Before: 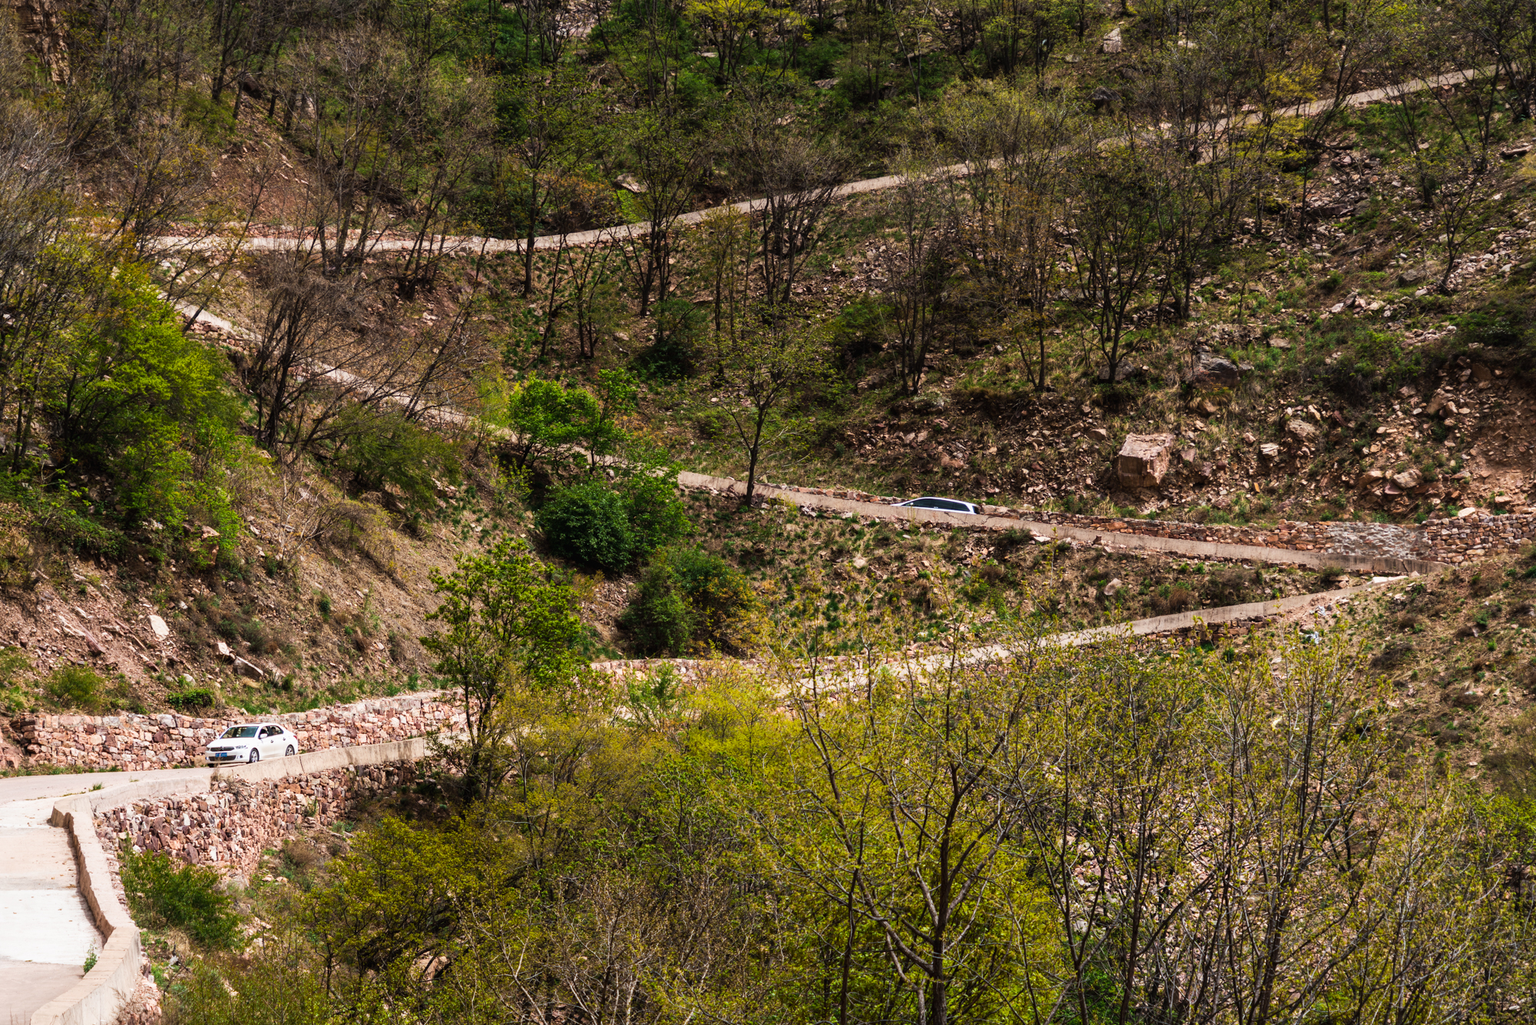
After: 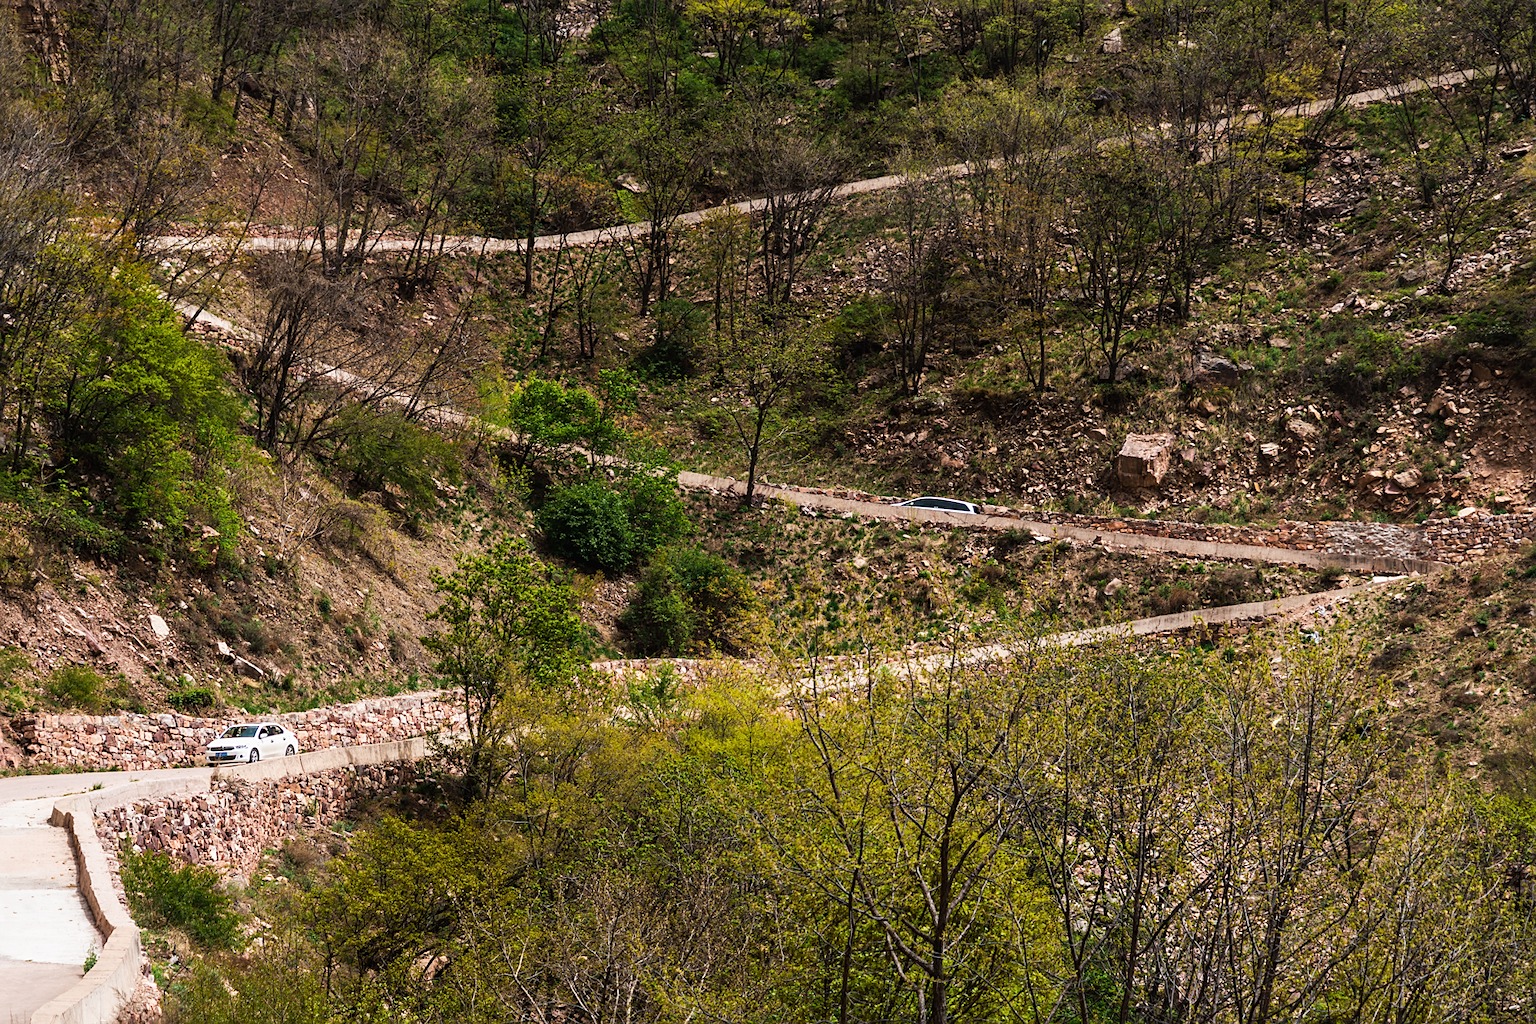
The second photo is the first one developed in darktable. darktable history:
sharpen: radius 1.864, amount 0.398, threshold 1.271
white balance: emerald 1
